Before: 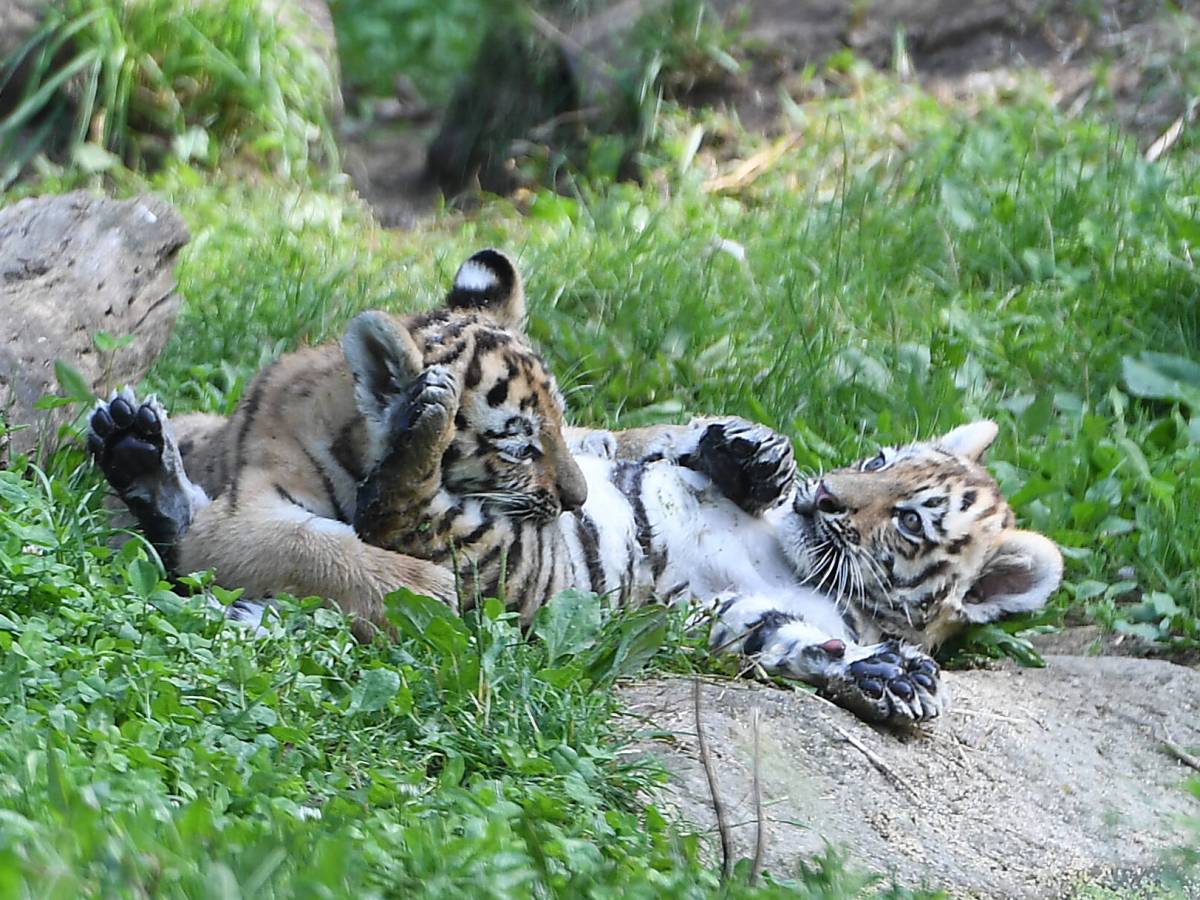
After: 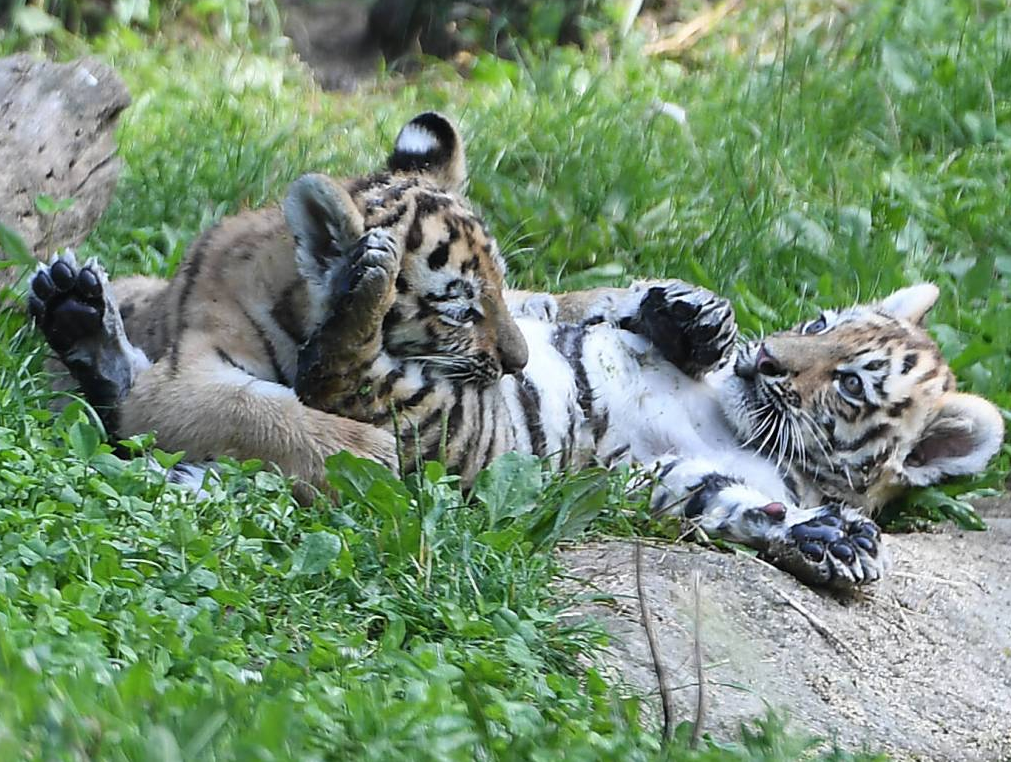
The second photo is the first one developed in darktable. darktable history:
crop and rotate: left 4.994%, top 15.319%, right 10.691%
levels: levels [0, 0.51, 1]
